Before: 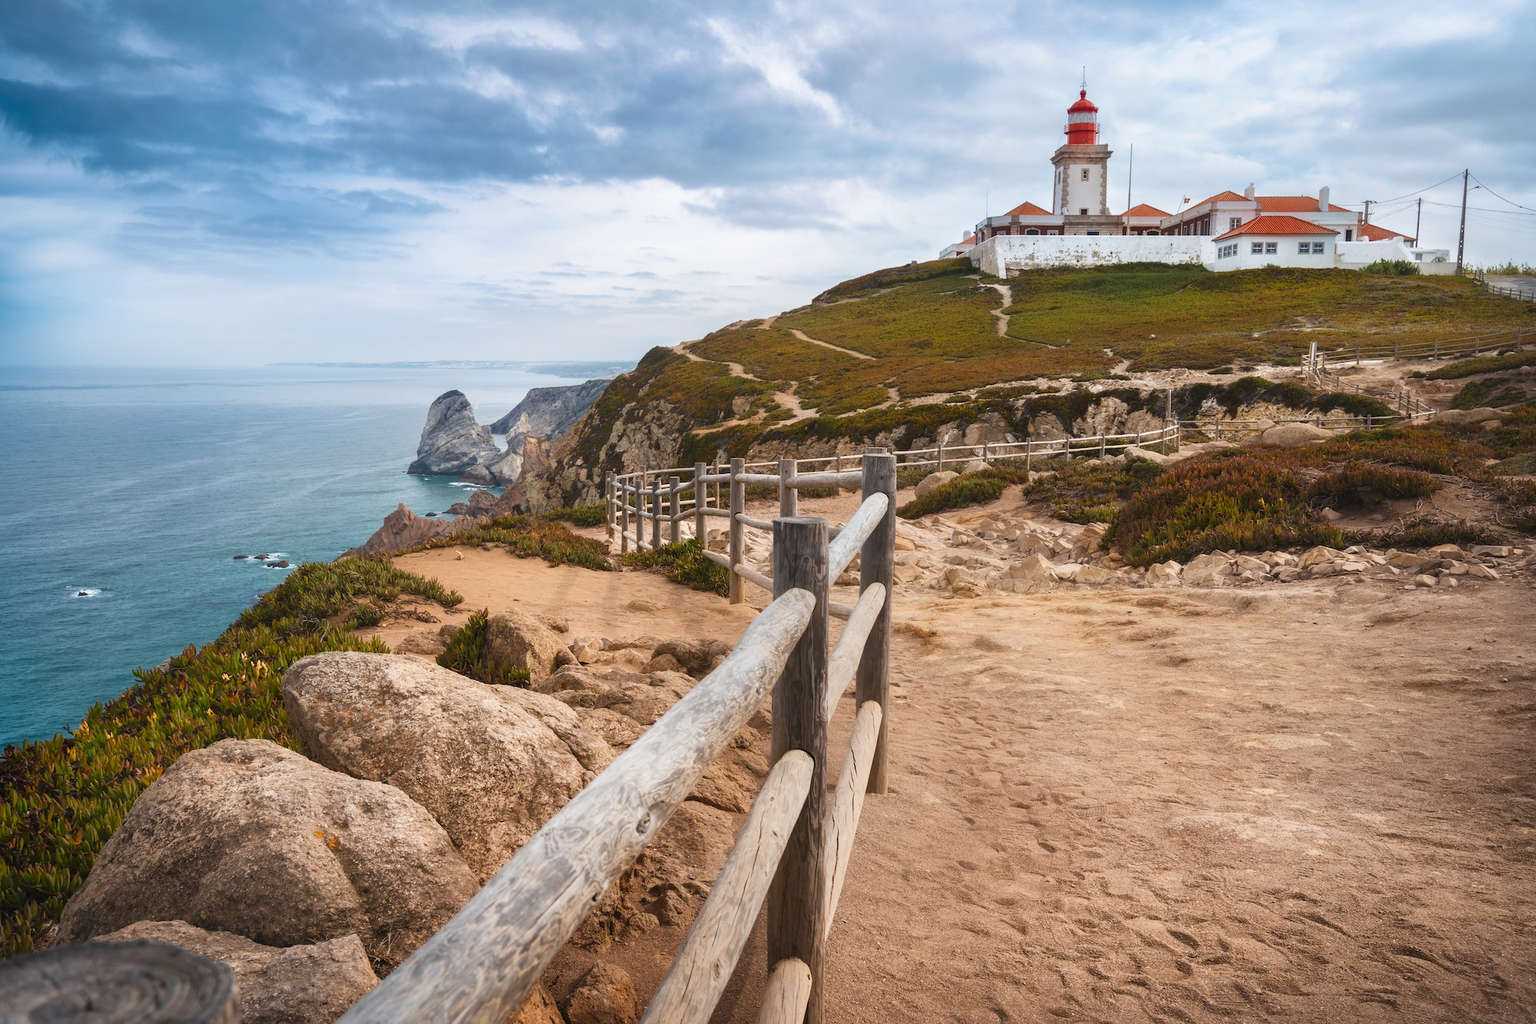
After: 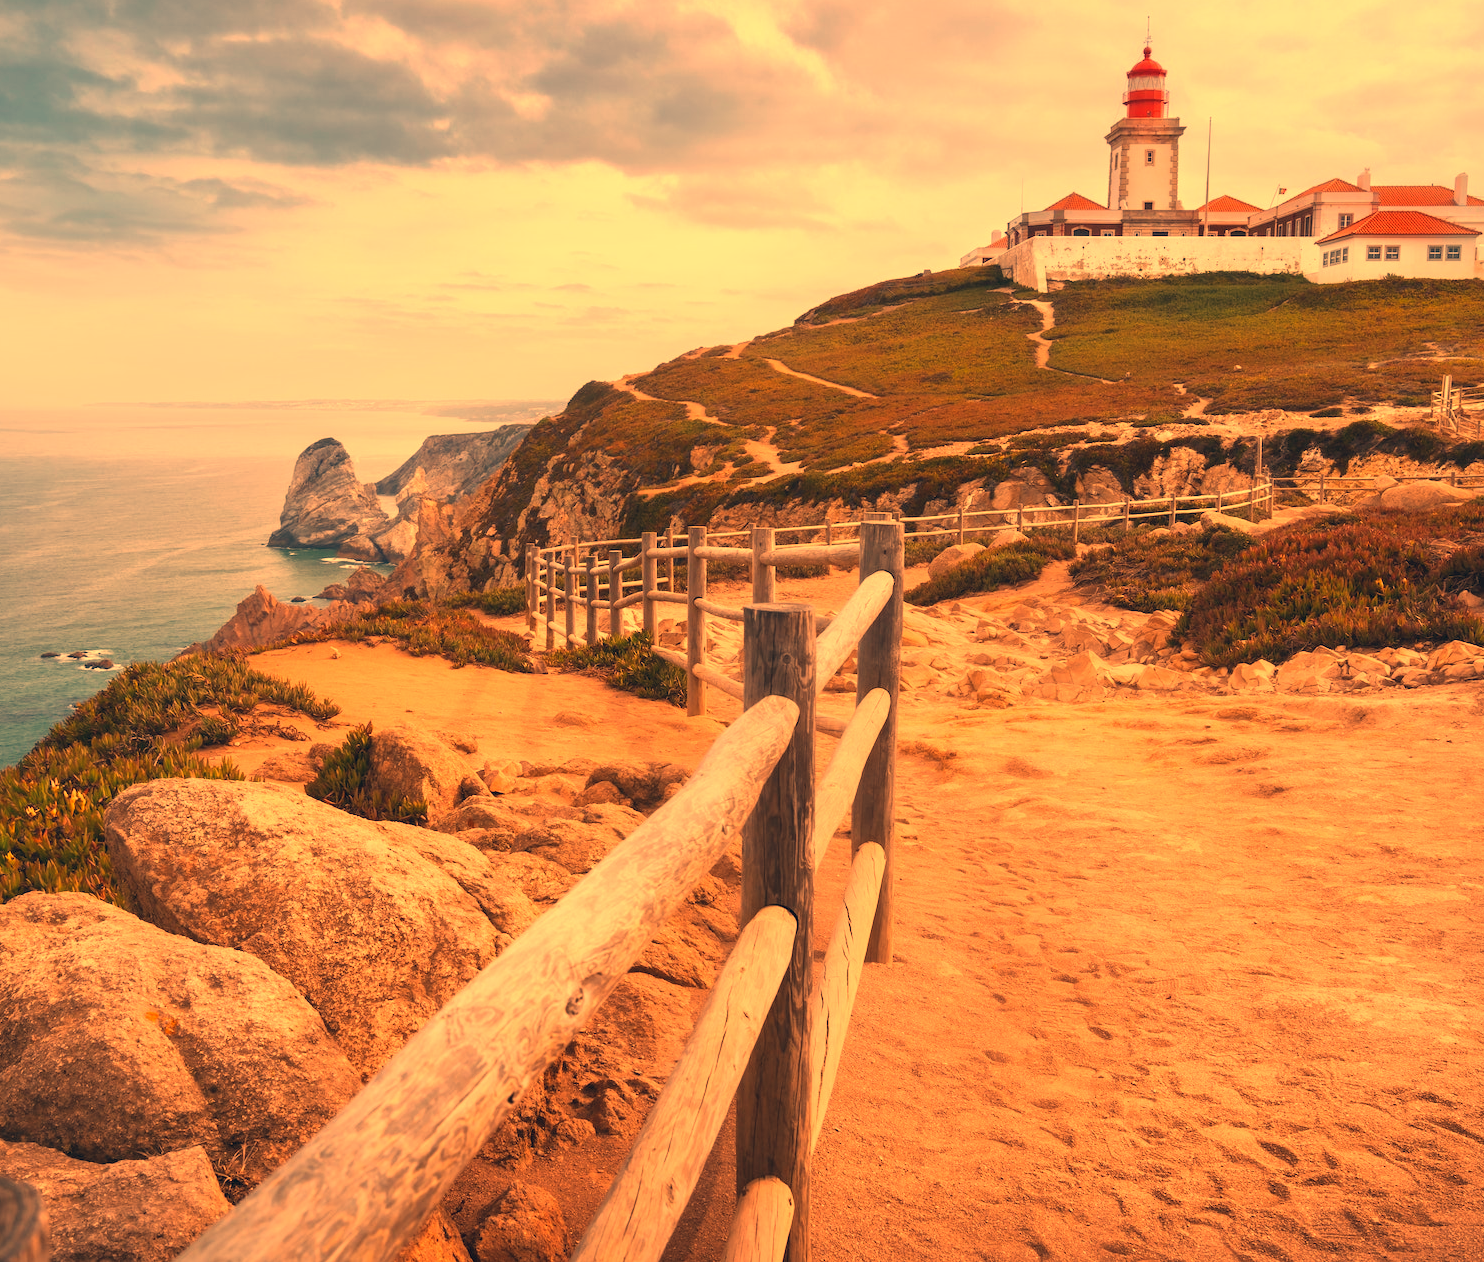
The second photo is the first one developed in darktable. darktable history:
color correction: highlights a* 10.32, highlights b* 14.66, shadows a* -9.59, shadows b* -15.02
crop and rotate: left 13.15%, top 5.251%, right 12.609%
white balance: red 1.467, blue 0.684
